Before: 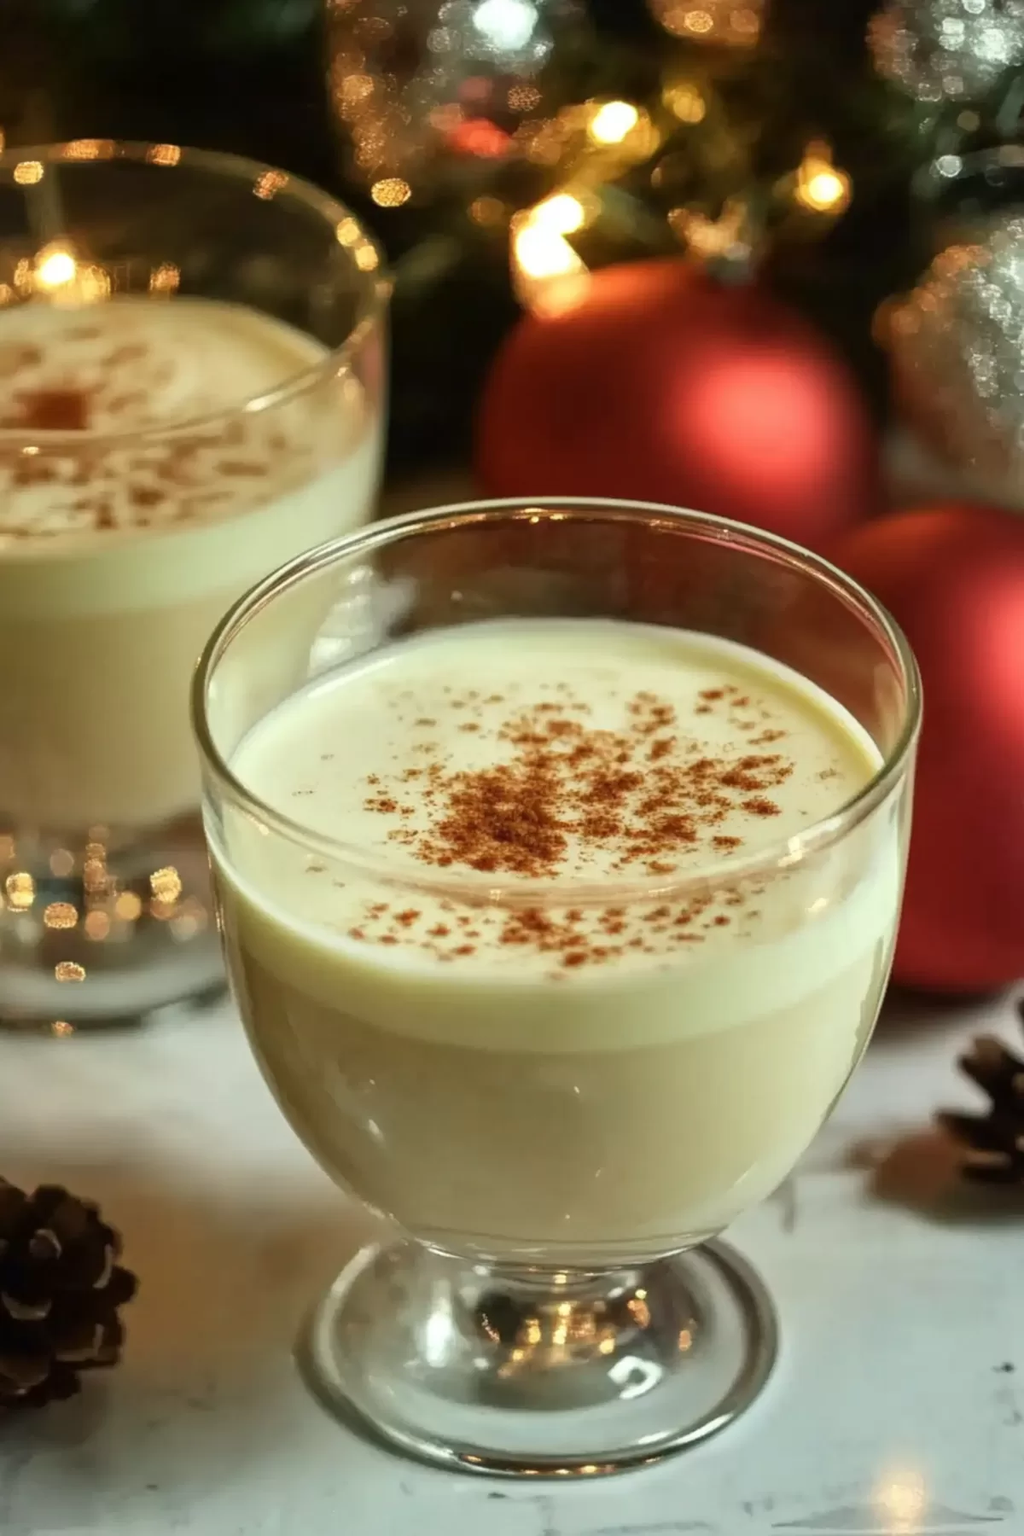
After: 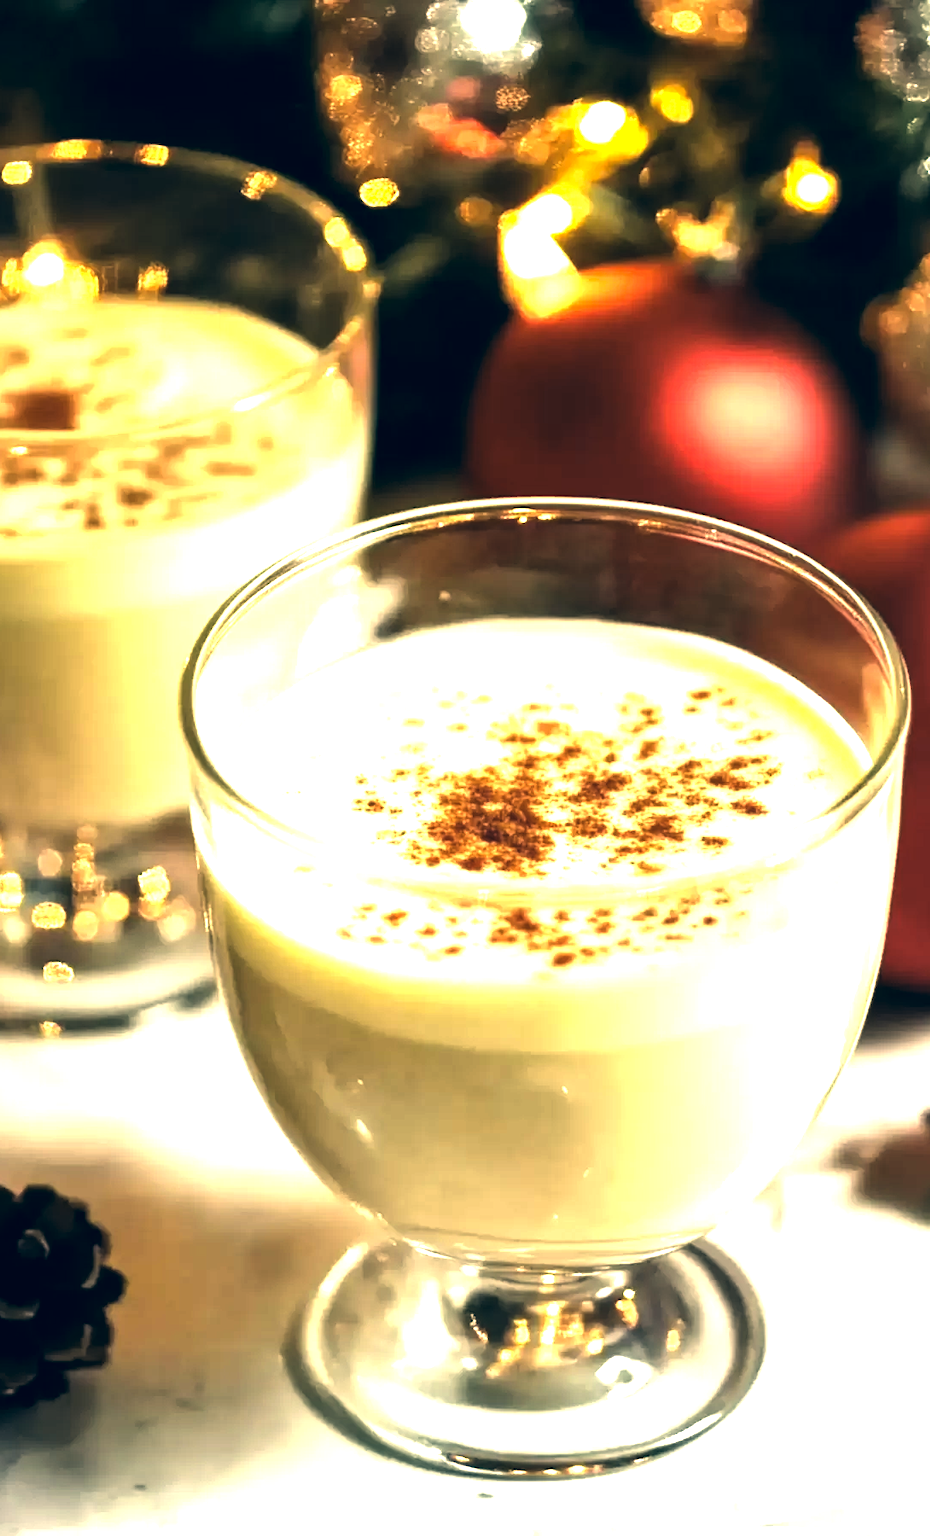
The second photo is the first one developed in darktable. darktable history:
crop and rotate: left 1.194%, right 7.959%
exposure: black level correction 0, exposure 1.001 EV, compensate highlight preservation false
levels: levels [0.044, 0.475, 0.791]
color correction: highlights a* 10.37, highlights b* 14.5, shadows a* -9.73, shadows b* -14.91
